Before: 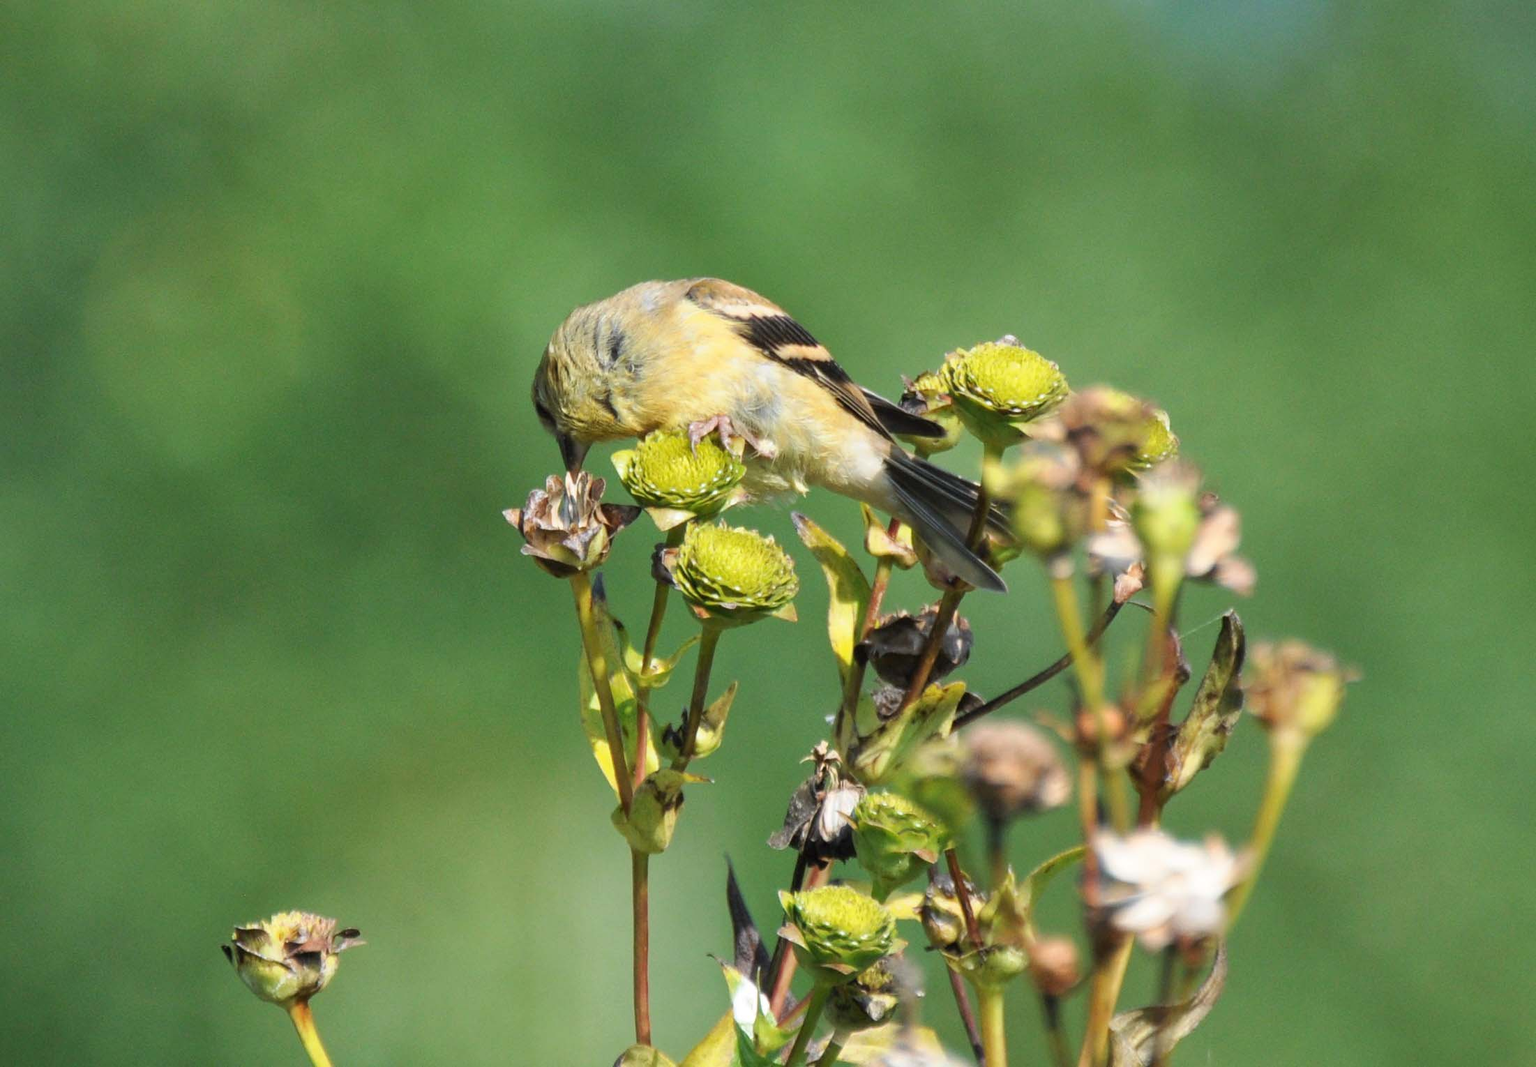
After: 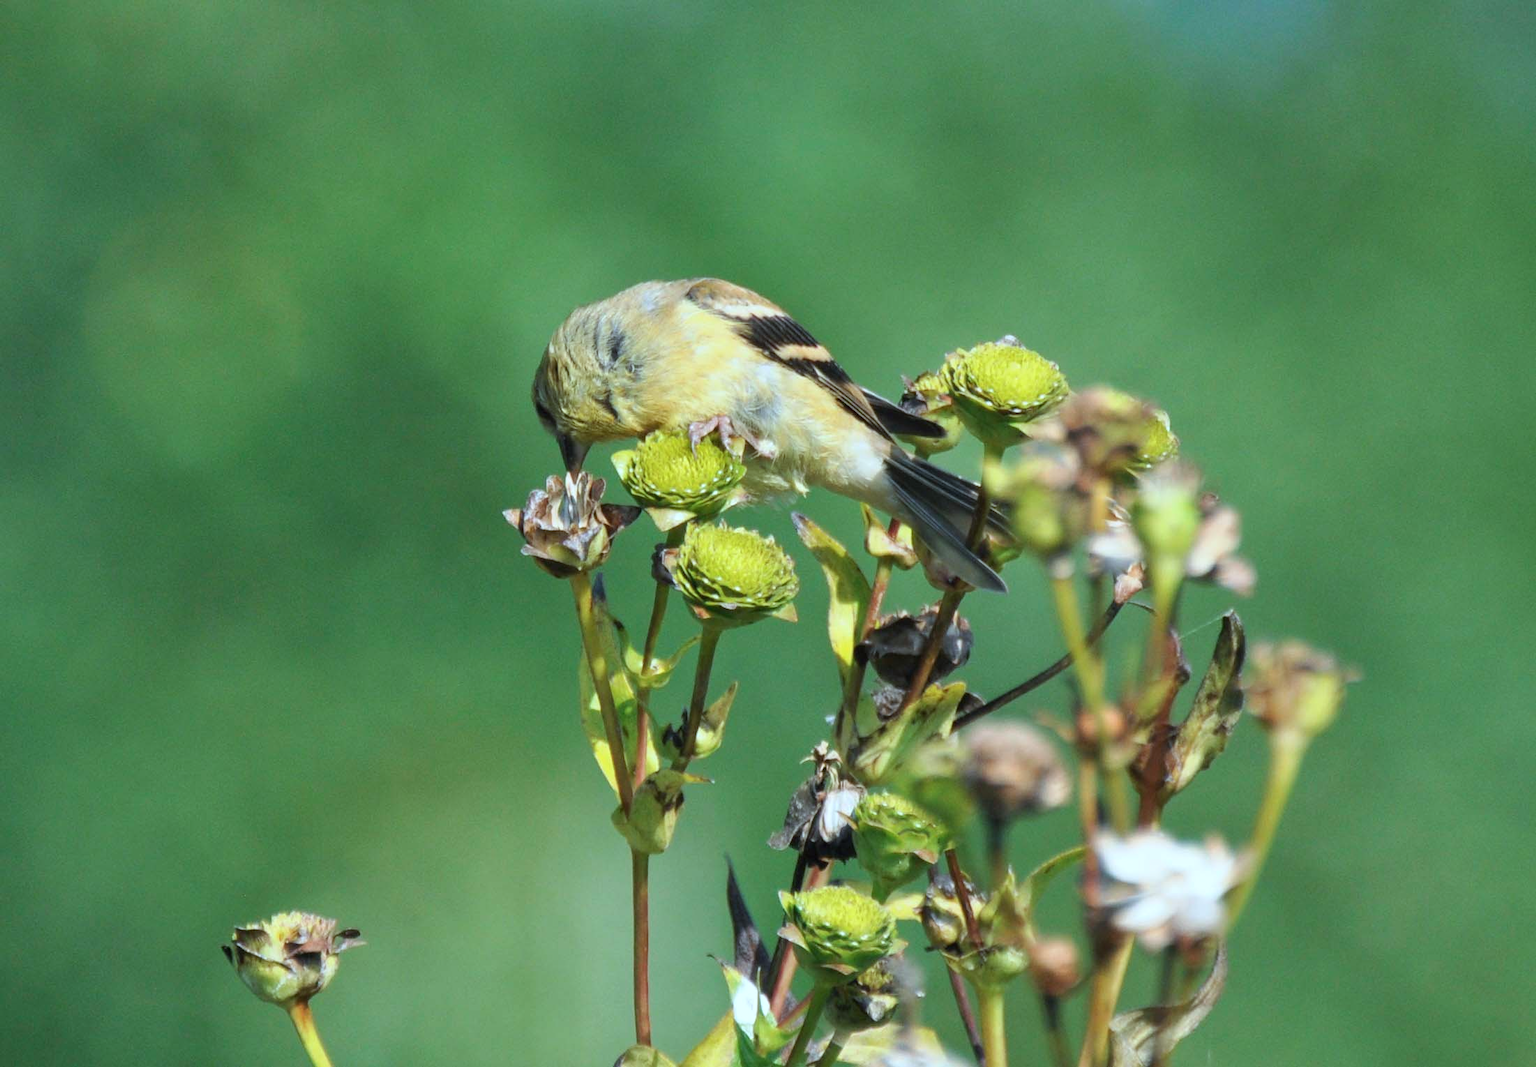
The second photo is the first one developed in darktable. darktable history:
shadows and highlights: shadows 32, highlights -32, soften with gaussian
white balance: red 0.982, blue 1.018
color calibration: illuminant Planckian (black body), x 0.368, y 0.361, temperature 4275.92 K
